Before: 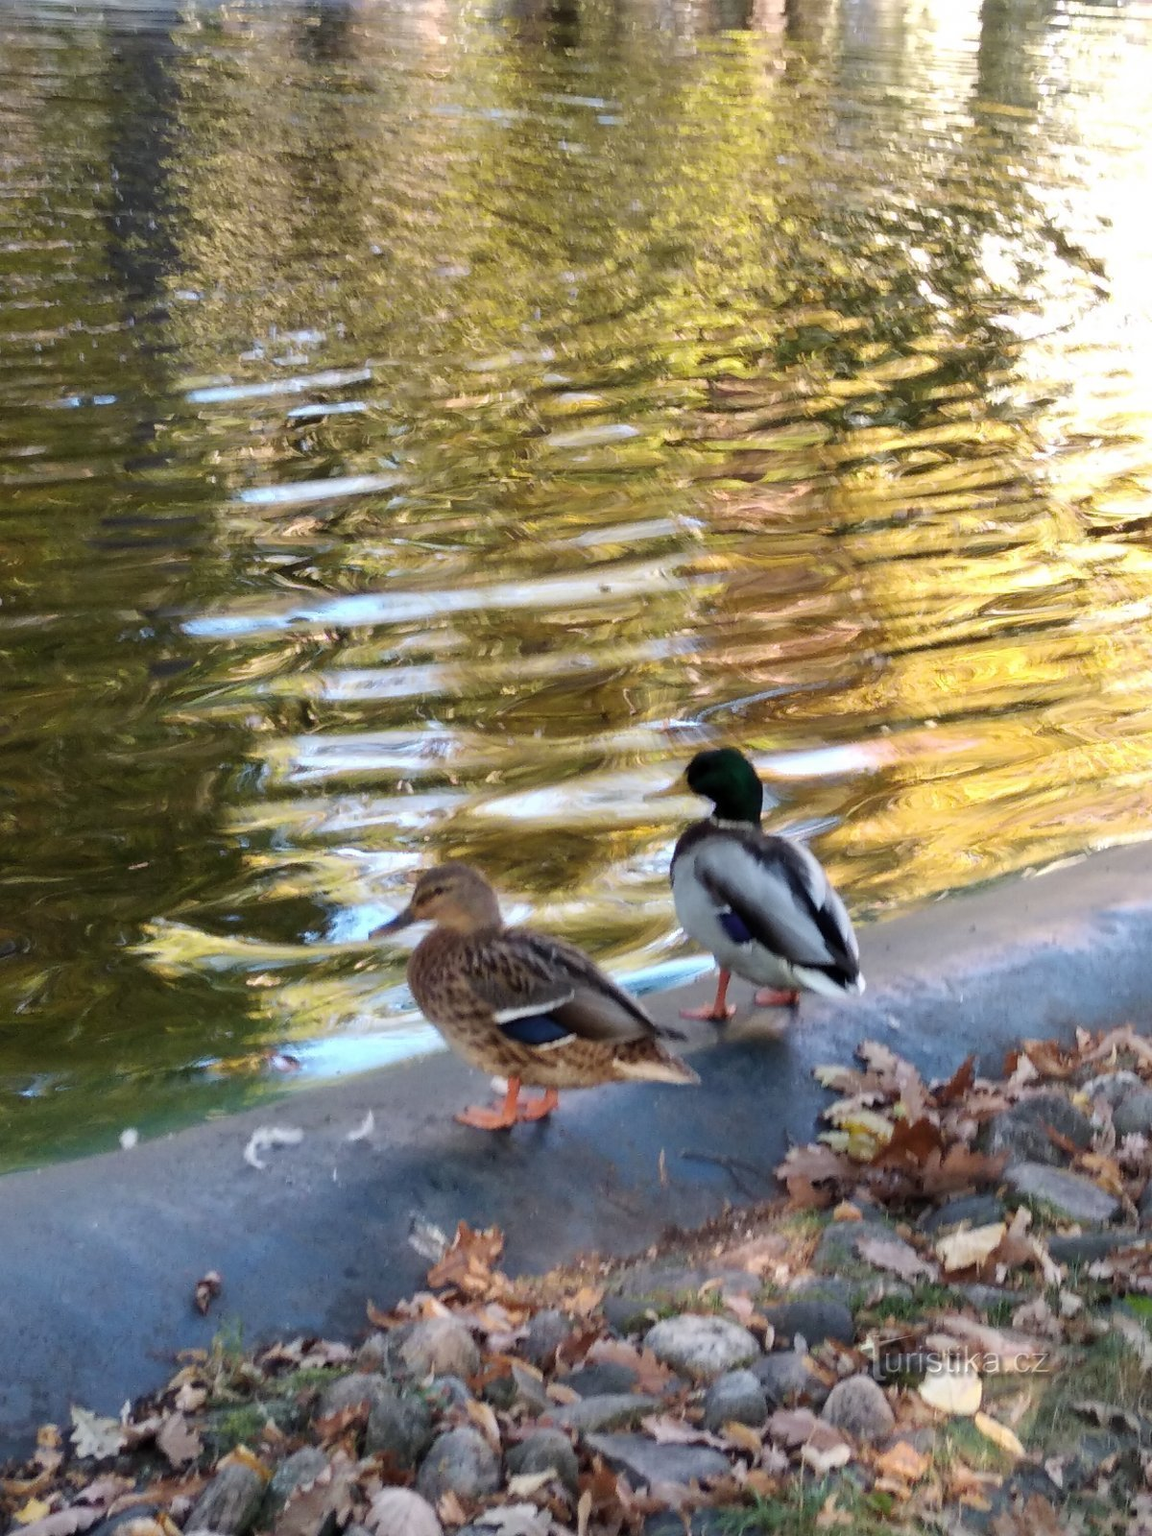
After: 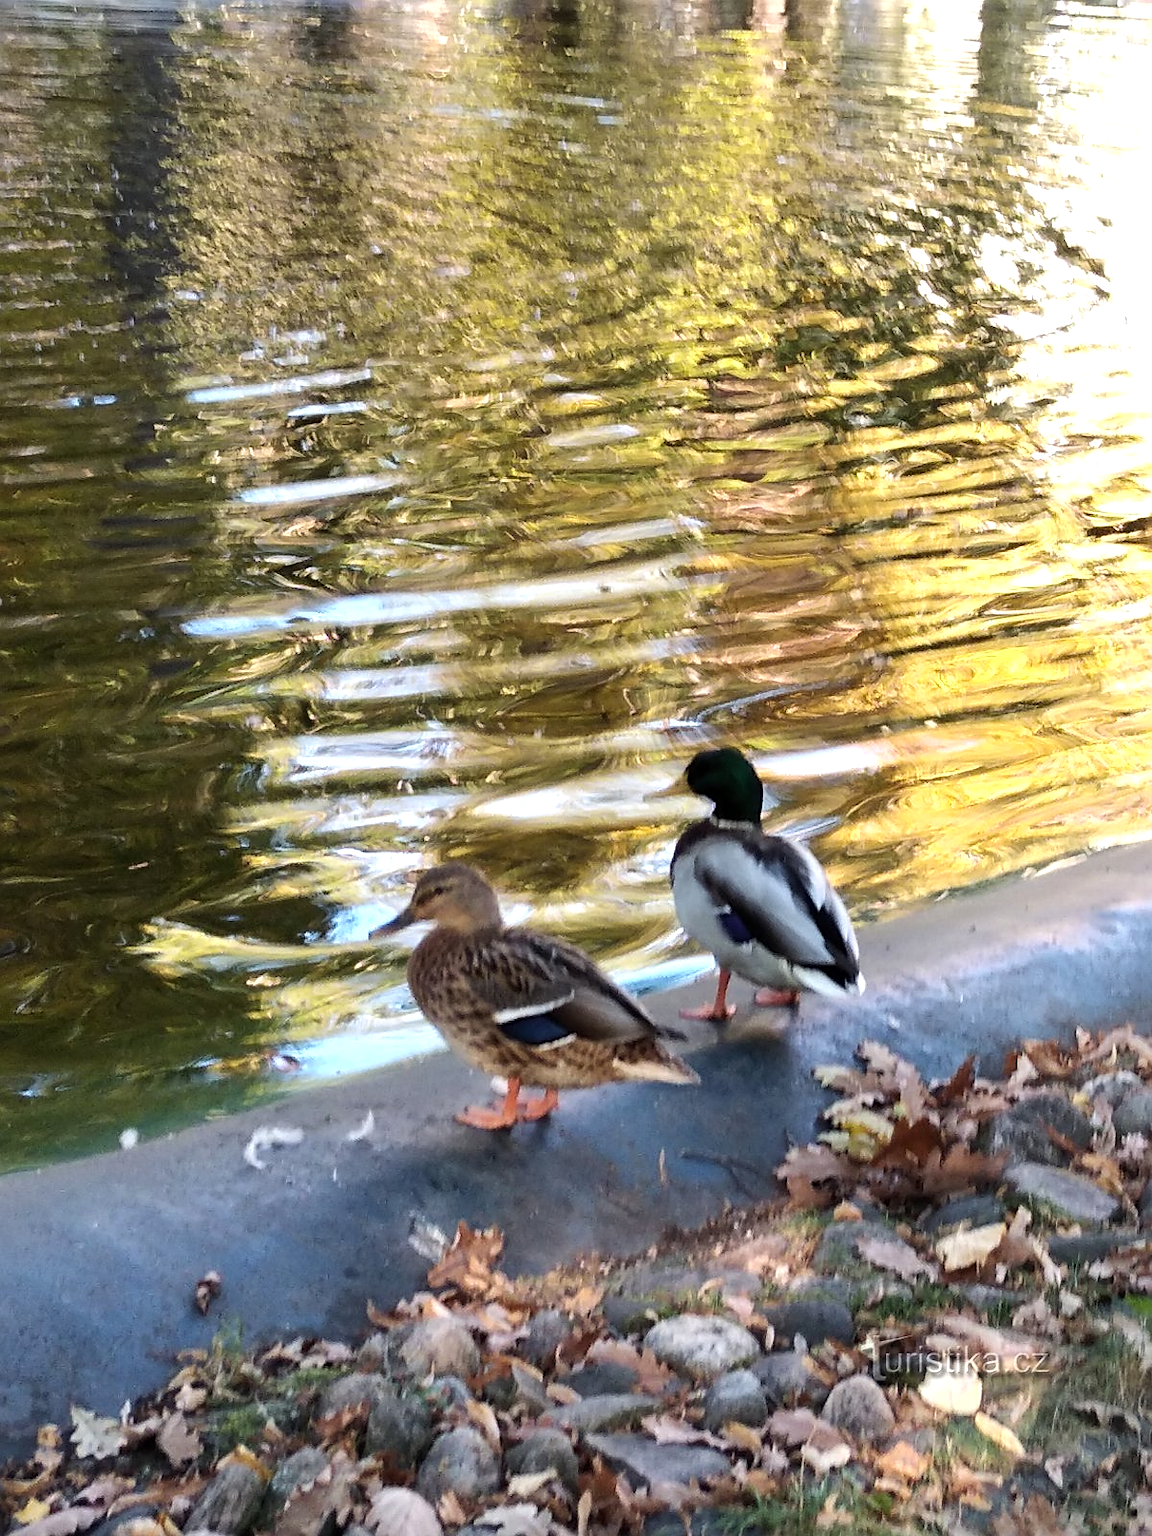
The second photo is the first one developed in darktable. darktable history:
sharpen: on, module defaults
tone equalizer: -8 EV -0.413 EV, -7 EV -0.382 EV, -6 EV -0.297 EV, -5 EV -0.193 EV, -3 EV 0.203 EV, -2 EV 0.338 EV, -1 EV 0.403 EV, +0 EV 0.444 EV, edges refinement/feathering 500, mask exposure compensation -1.57 EV, preserve details no
